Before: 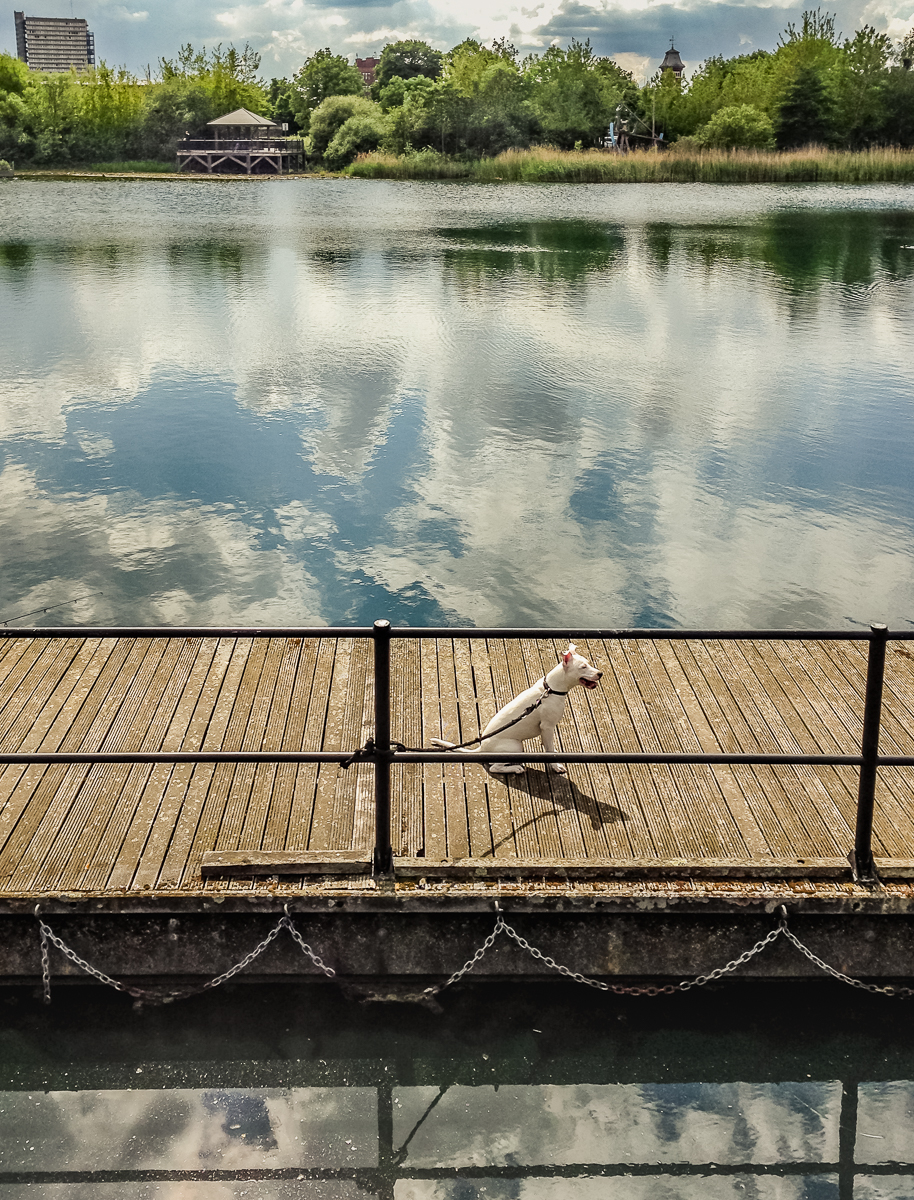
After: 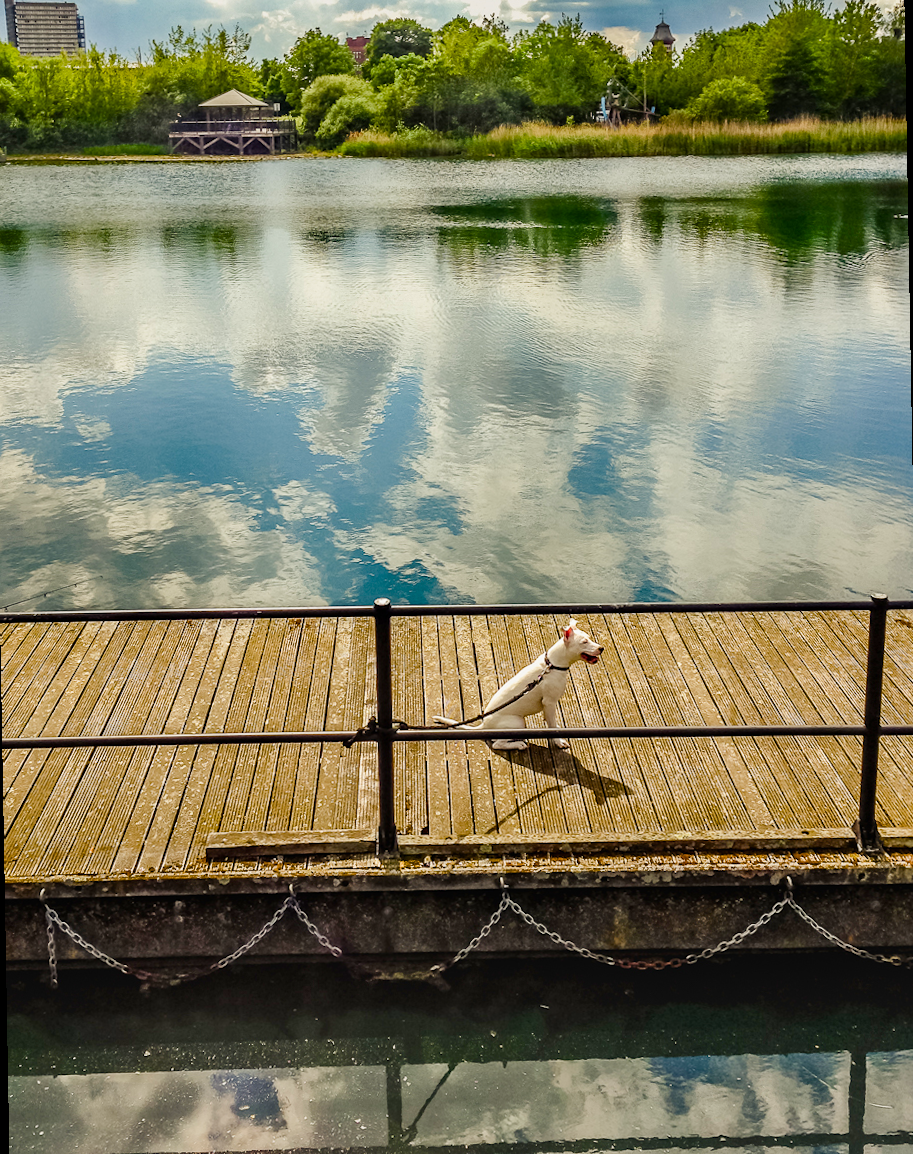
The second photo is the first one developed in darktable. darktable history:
rotate and perspective: rotation -1°, crop left 0.011, crop right 0.989, crop top 0.025, crop bottom 0.975
color balance rgb: perceptual saturation grading › global saturation 20%, perceptual saturation grading › highlights -25%, perceptual saturation grading › shadows 50.52%, global vibrance 40.24%
